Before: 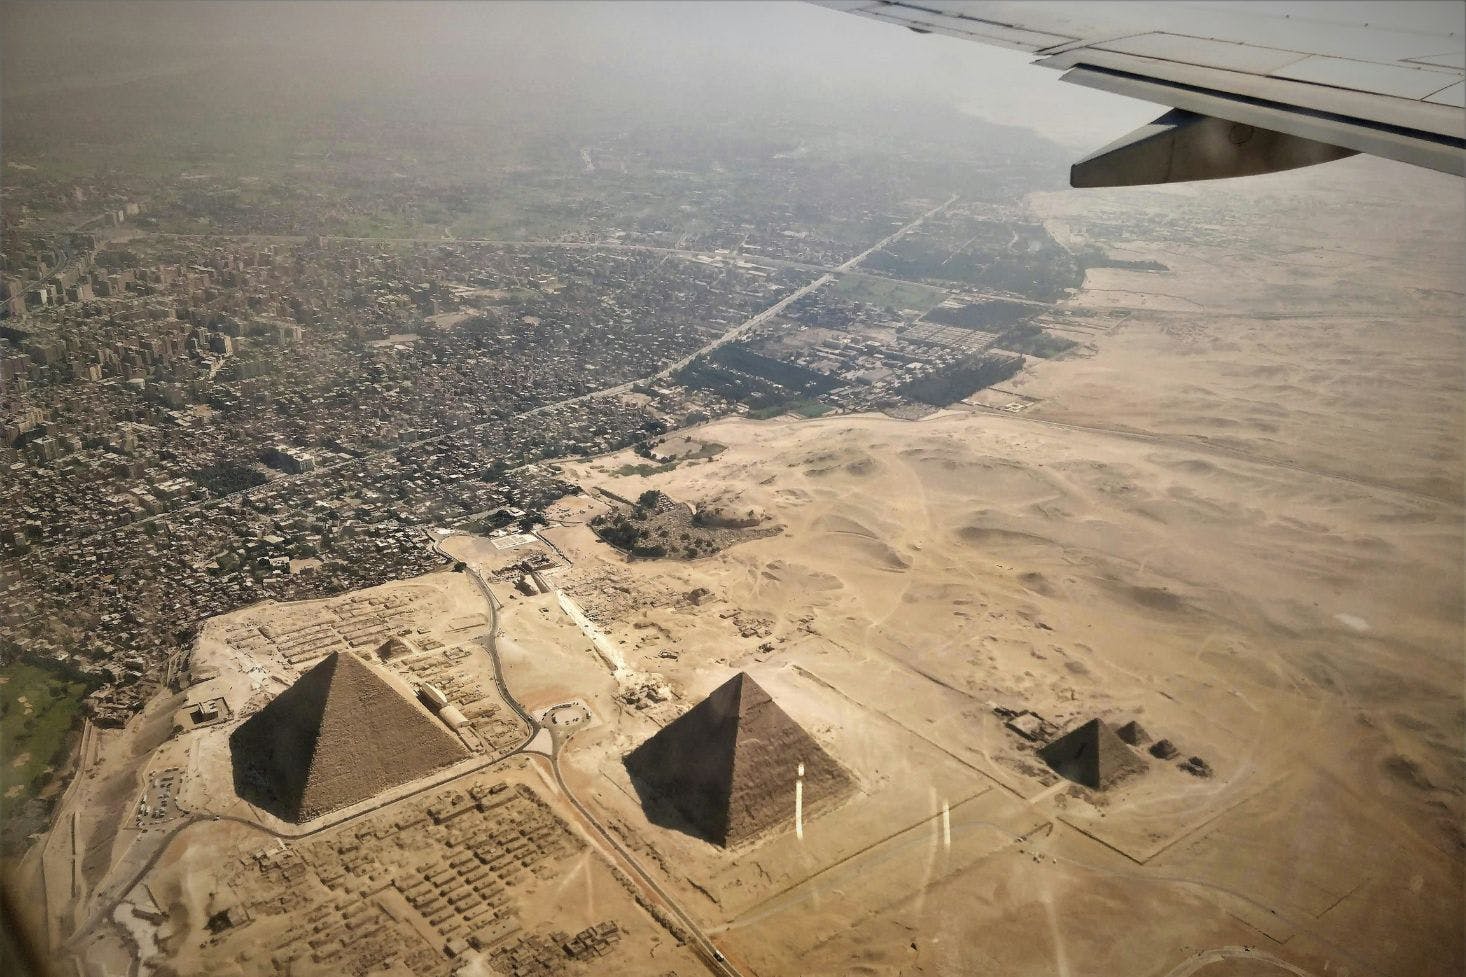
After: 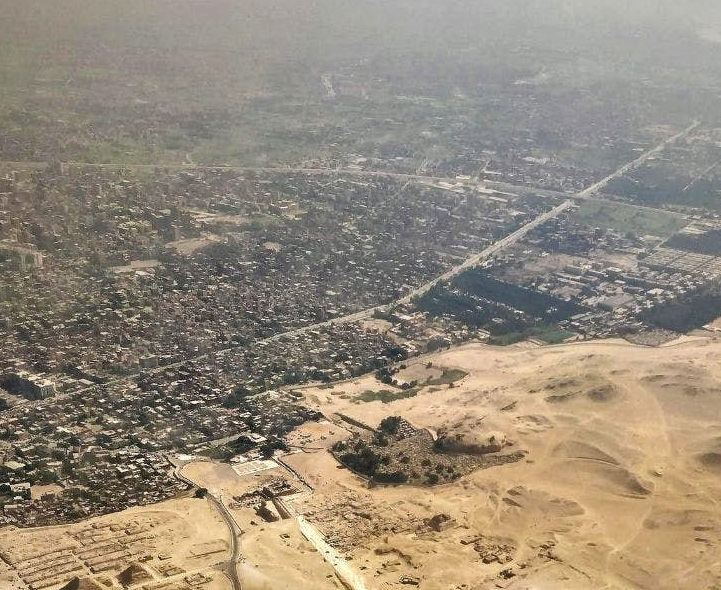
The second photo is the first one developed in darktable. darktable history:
contrast brightness saturation: contrast 0.078, saturation 0.203
crop: left 17.718%, top 7.666%, right 33.093%, bottom 31.852%
shadows and highlights: soften with gaussian
local contrast: highlights 106%, shadows 98%, detail 119%, midtone range 0.2
